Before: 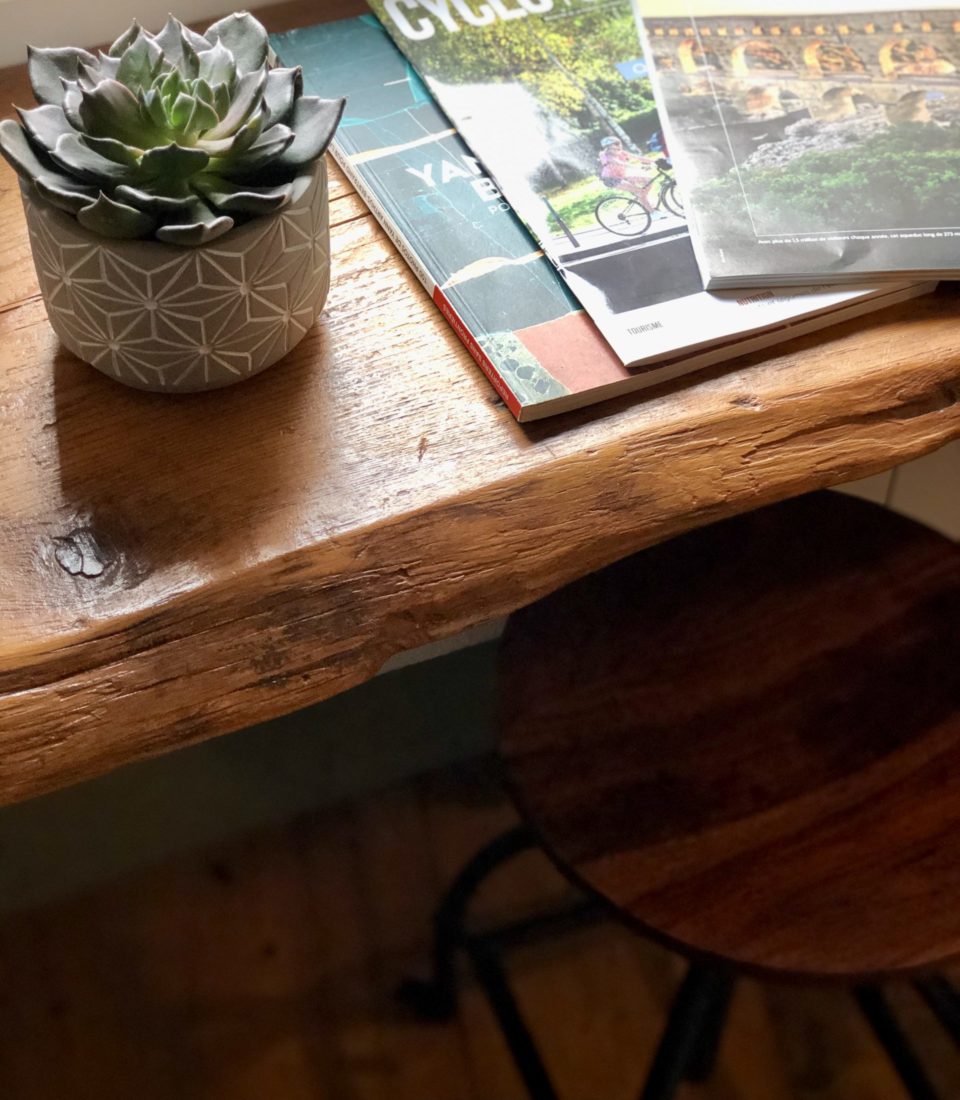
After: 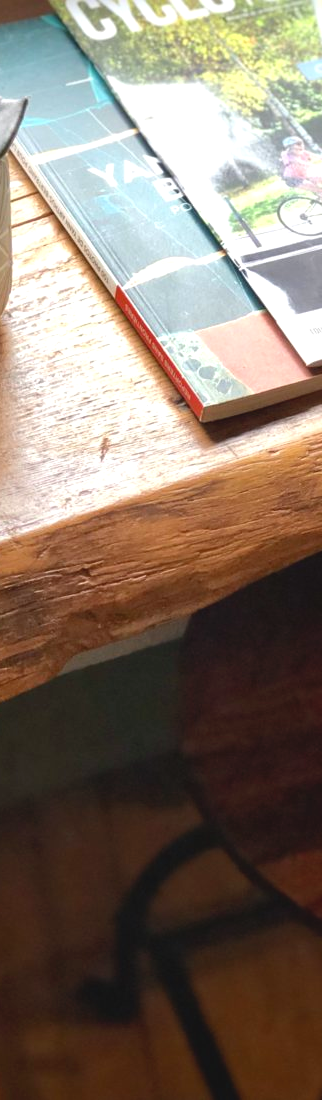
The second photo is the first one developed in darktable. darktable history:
contrast brightness saturation: contrast -0.121
exposure: exposure 0.61 EV, compensate exposure bias true, compensate highlight preservation false
crop: left 33.179%, right 33.272%
